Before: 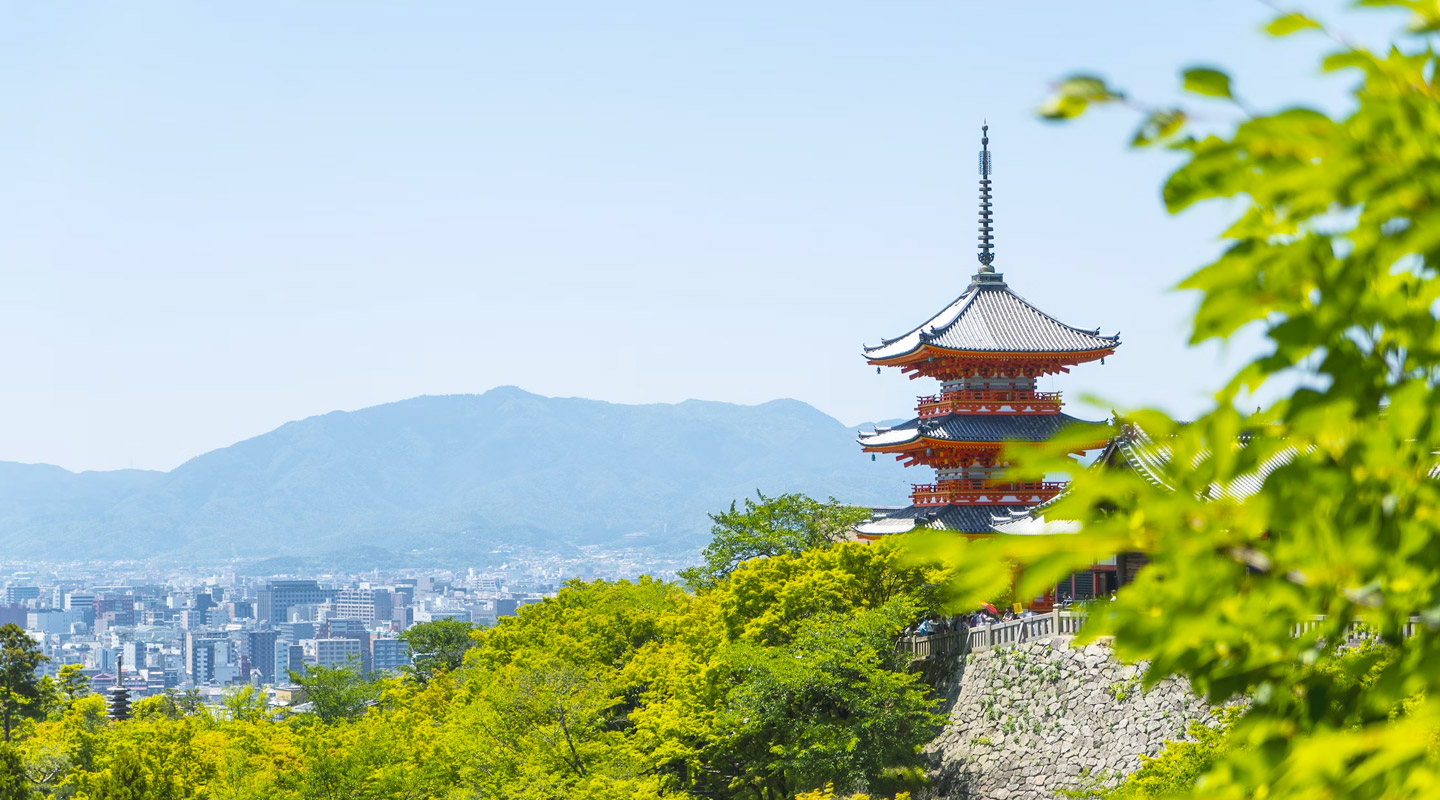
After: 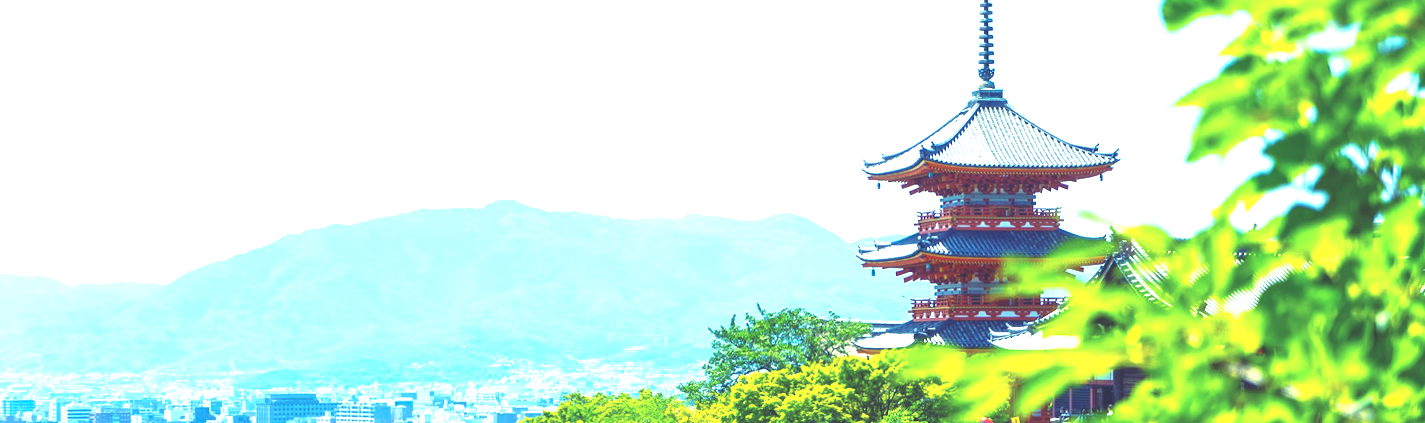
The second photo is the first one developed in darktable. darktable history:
exposure: black level correction 0, exposure 1 EV, compensate exposure bias true, compensate highlight preservation false
rgb curve: curves: ch0 [(0, 0.186) (0.314, 0.284) (0.576, 0.466) (0.805, 0.691) (0.936, 0.886)]; ch1 [(0, 0.186) (0.314, 0.284) (0.581, 0.534) (0.771, 0.746) (0.936, 0.958)]; ch2 [(0, 0.216) (0.275, 0.39) (1, 1)], mode RGB, independent channels, compensate middle gray true, preserve colors none
crop and rotate: top 23.043%, bottom 23.437%
rotate and perspective: rotation 0.174°, lens shift (vertical) 0.013, lens shift (horizontal) 0.019, shear 0.001, automatic cropping original format, crop left 0.007, crop right 0.991, crop top 0.016, crop bottom 0.997
